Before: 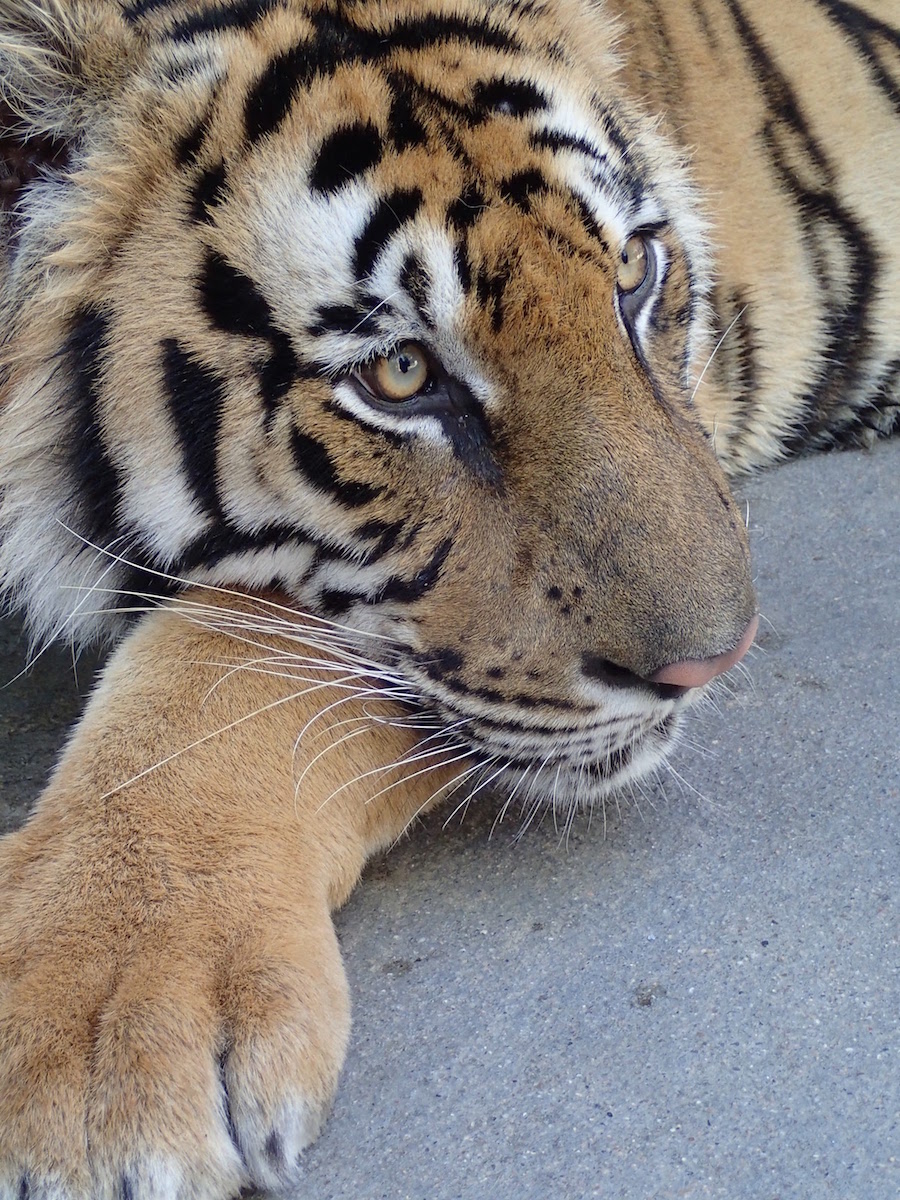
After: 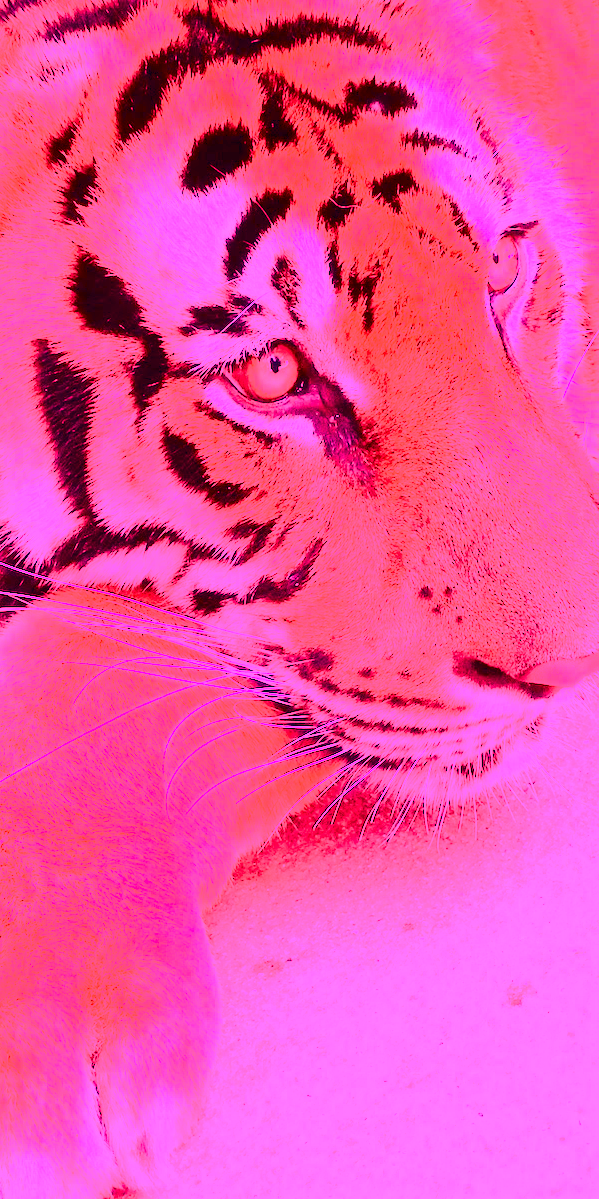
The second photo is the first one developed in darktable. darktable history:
tone curve: curves: ch0 [(0, 0.01) (0.133, 0.057) (0.338, 0.327) (0.494, 0.55) (0.726, 0.807) (1, 1)]; ch1 [(0, 0) (0.346, 0.324) (0.45, 0.431) (0.5, 0.5) (0.522, 0.517) (0.543, 0.578) (1, 1)]; ch2 [(0, 0) (0.44, 0.424) (0.501, 0.499) (0.564, 0.611) (0.622, 0.667) (0.707, 0.746) (1, 1)], color space Lab, independent channels, preserve colors none
white balance: red 4.26, blue 1.802
crop and rotate: left 14.436%, right 18.898%
